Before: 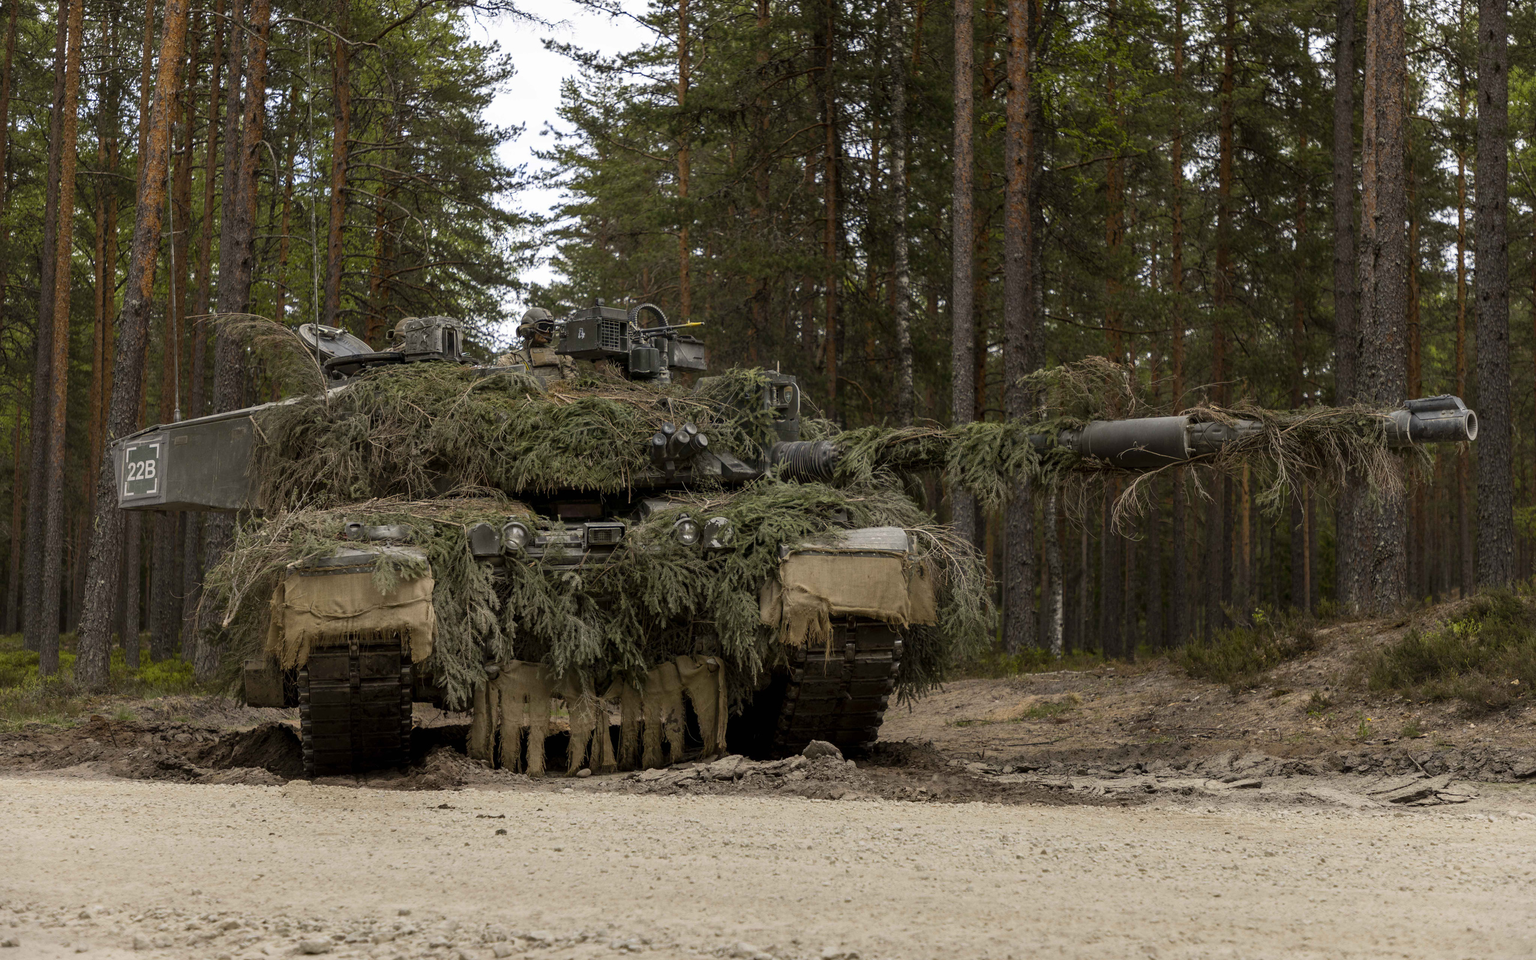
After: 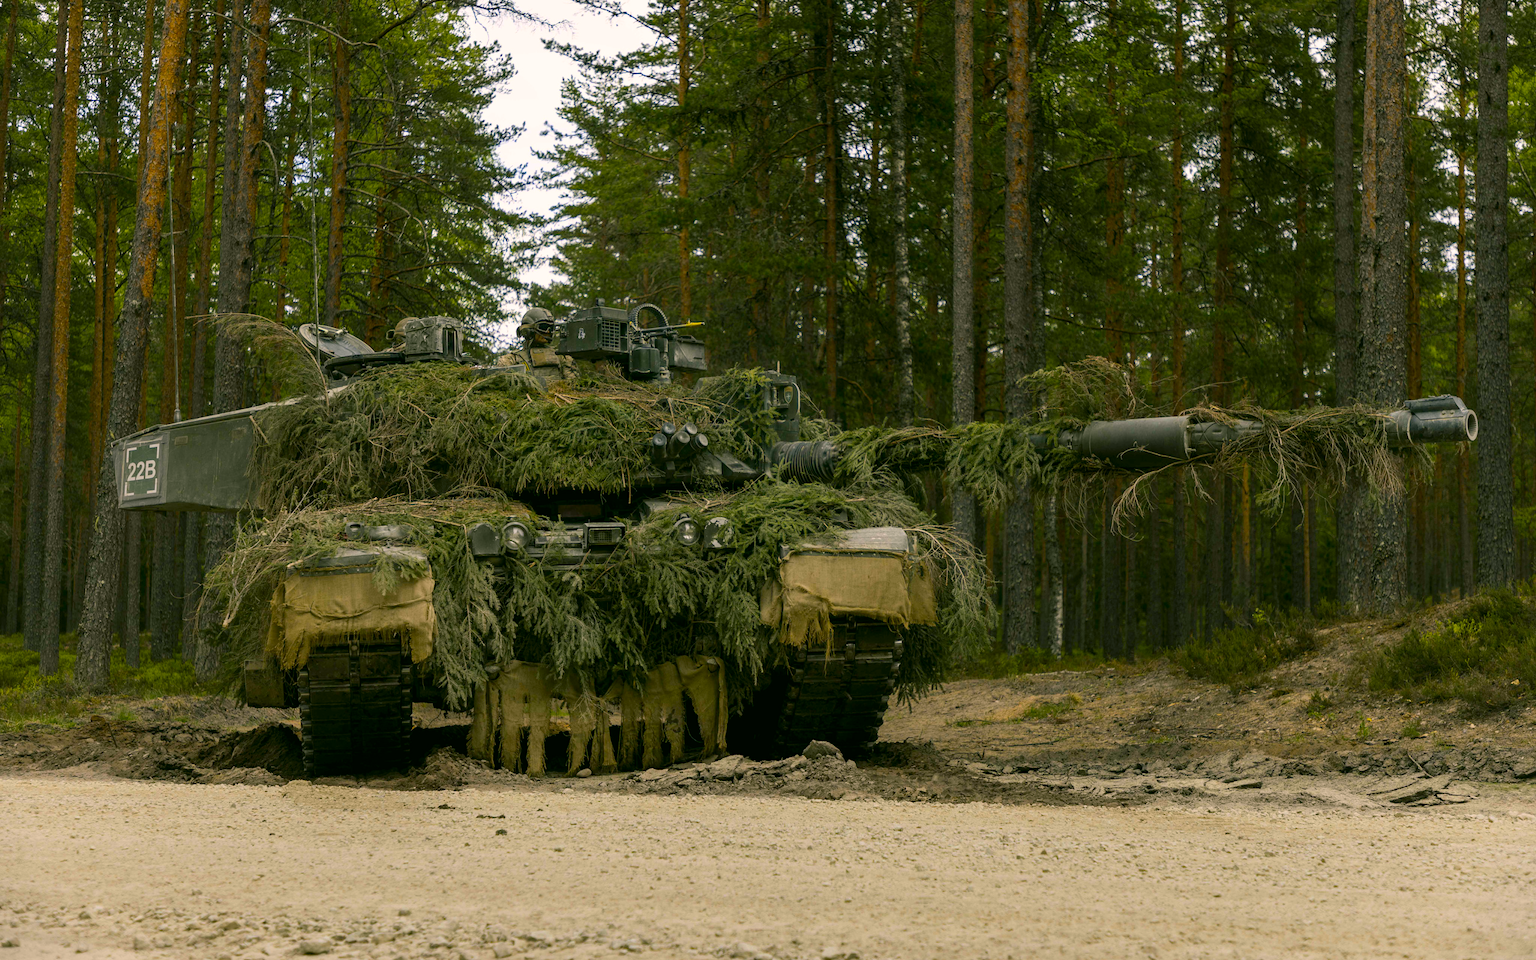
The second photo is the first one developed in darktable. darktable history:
color balance rgb: shadows lift › luminance -7.634%, shadows lift › chroma 2.115%, shadows lift › hue 162.57°, global offset › hue 169.47°, linear chroma grading › global chroma 15.481%, perceptual saturation grading › global saturation 29.886%
color correction: highlights a* 4.43, highlights b* 4.92, shadows a* -7.64, shadows b* 4.95
